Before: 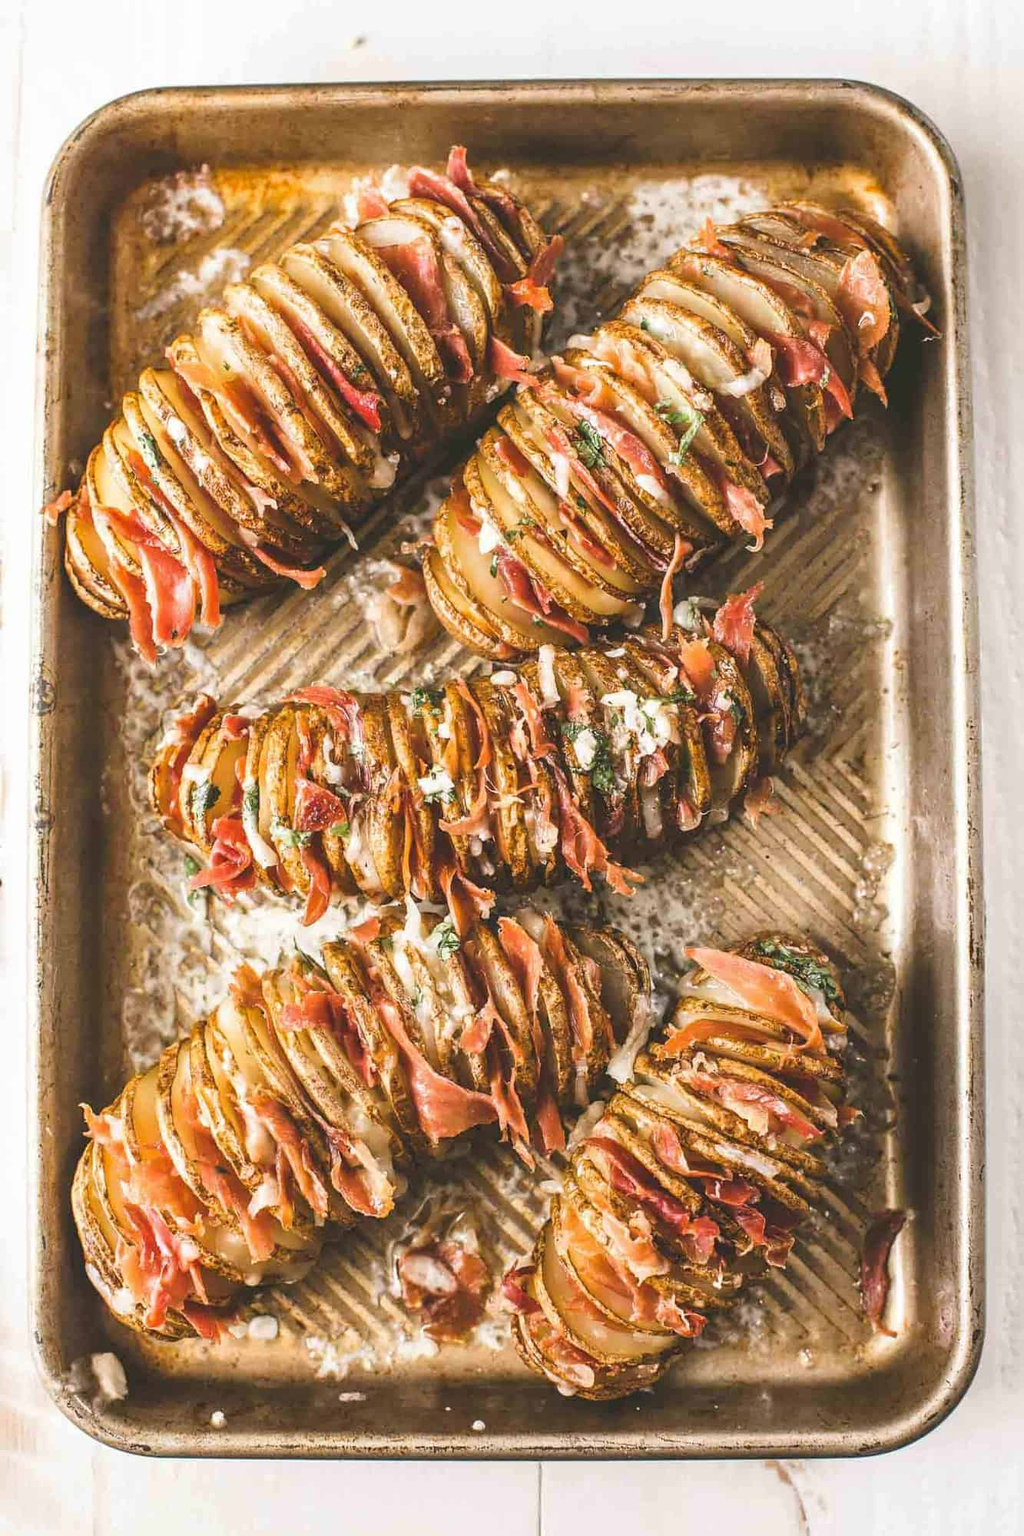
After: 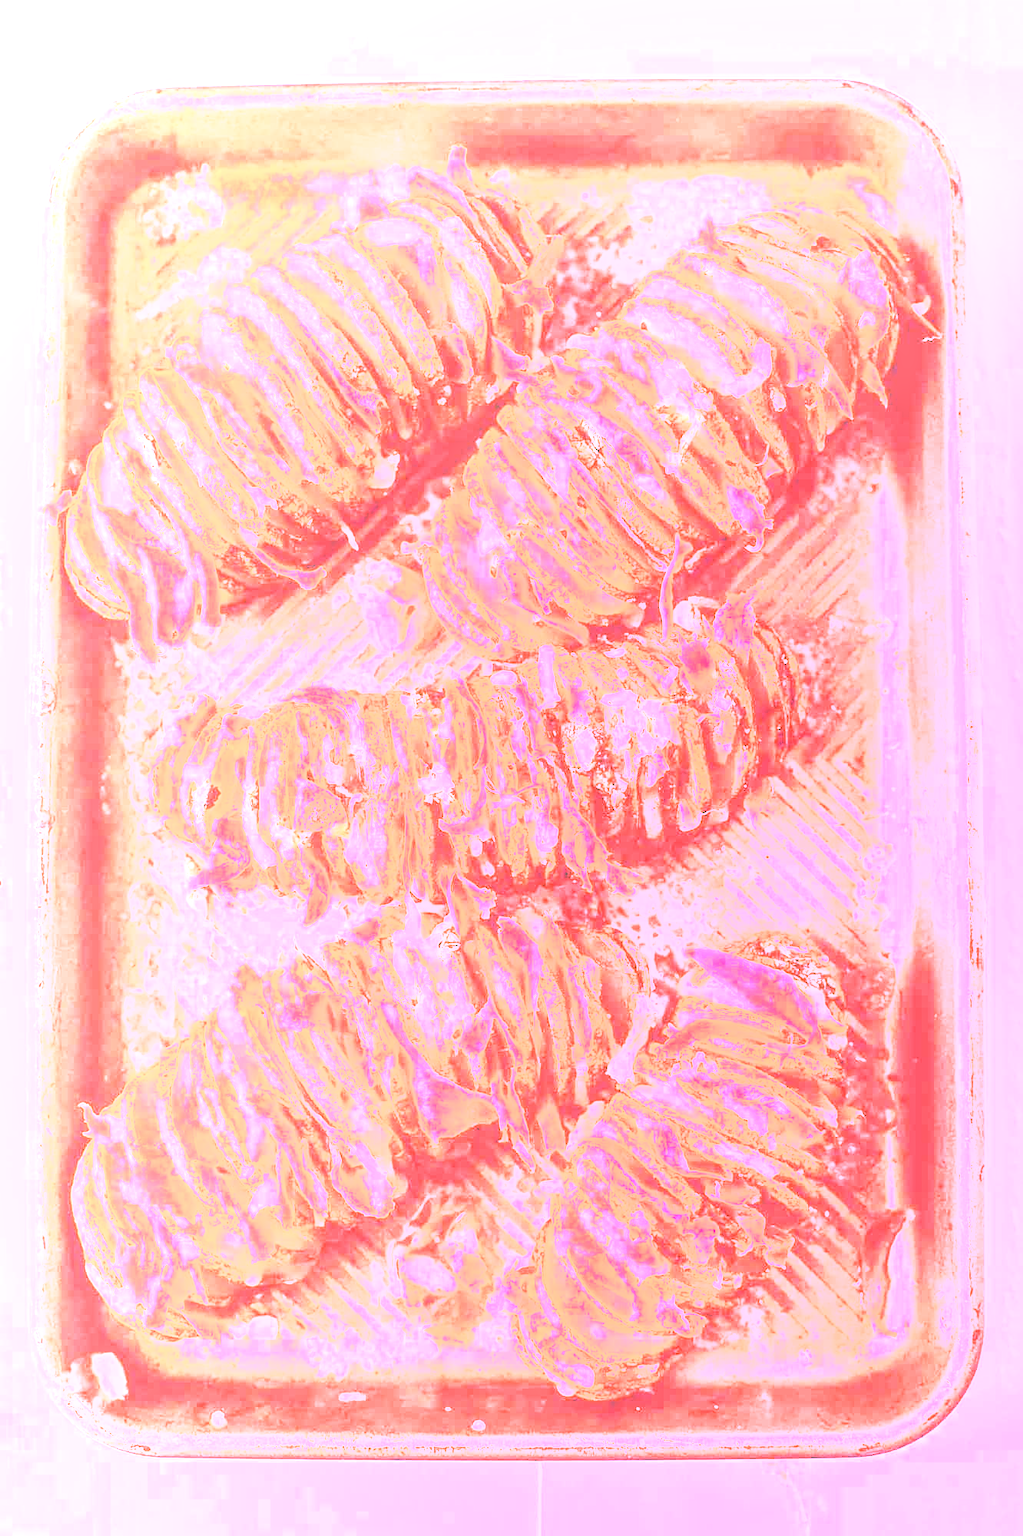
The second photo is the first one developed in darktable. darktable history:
white balance: red 4.26, blue 1.802
local contrast: on, module defaults
exposure: black level correction -0.041, exposure 0.064 EV, compensate highlight preservation false
color balance rgb: perceptual saturation grading › global saturation 20%, perceptual saturation grading › highlights -25%, perceptual saturation grading › shadows 50%
